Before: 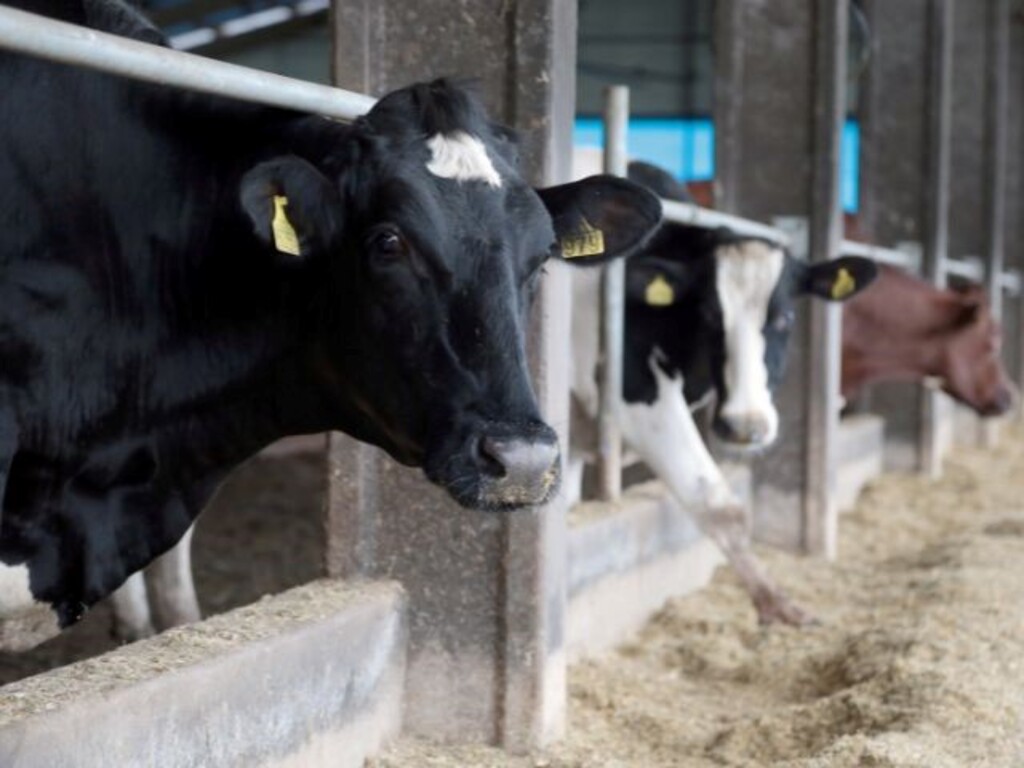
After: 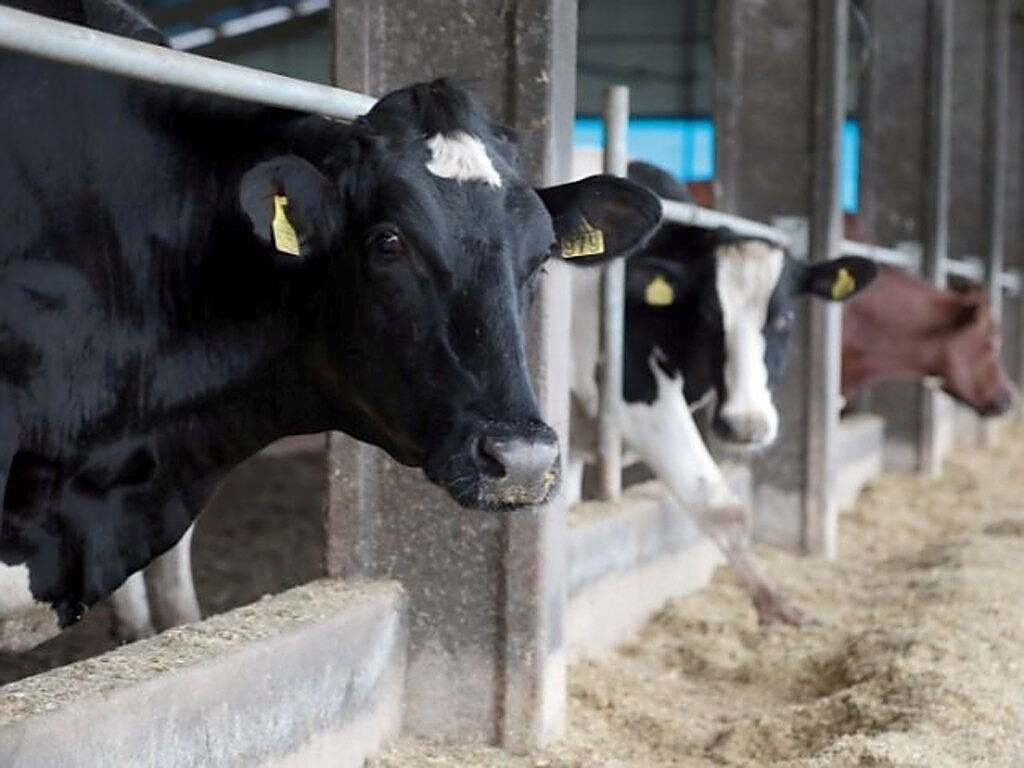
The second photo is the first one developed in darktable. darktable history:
shadows and highlights: shadows 62.66, white point adjustment 0.37, highlights -34.44, compress 83.82%
sharpen: radius 1.4, amount 1.25, threshold 0.7
